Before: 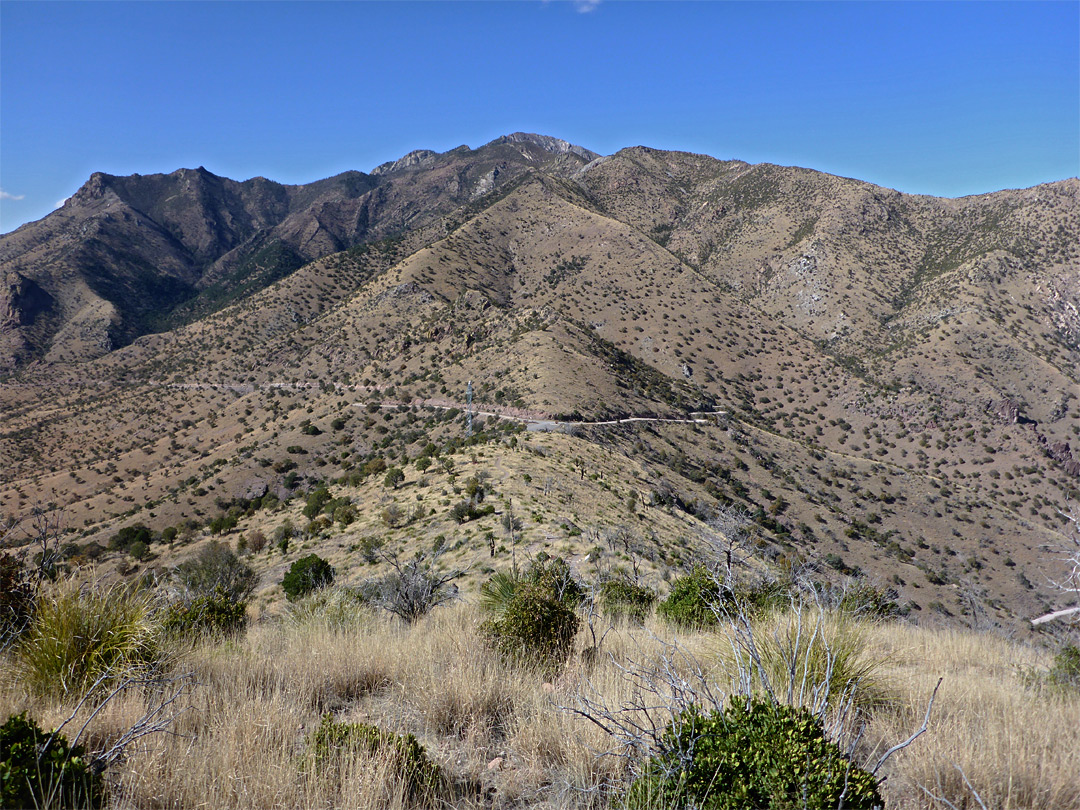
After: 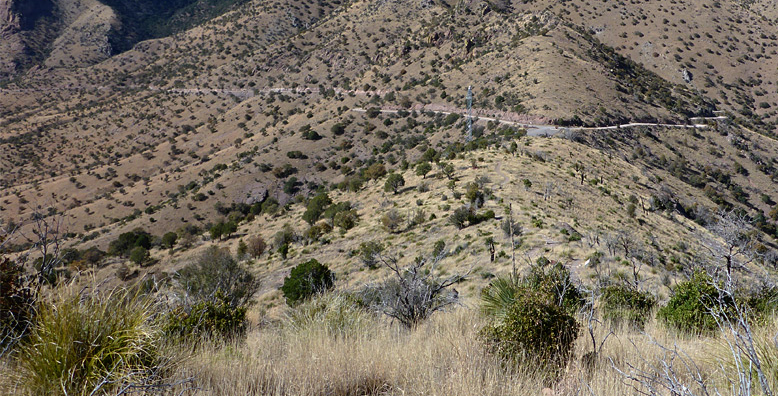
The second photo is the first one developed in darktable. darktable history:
crop: top 36.468%, right 27.953%, bottom 14.588%
